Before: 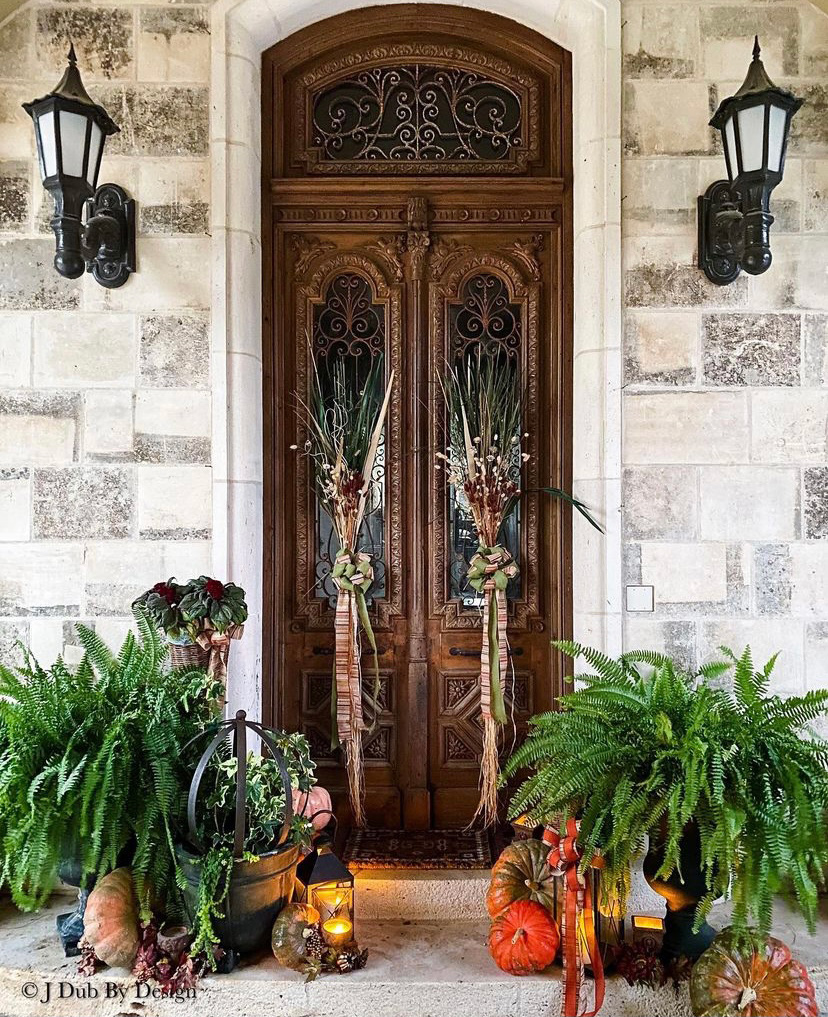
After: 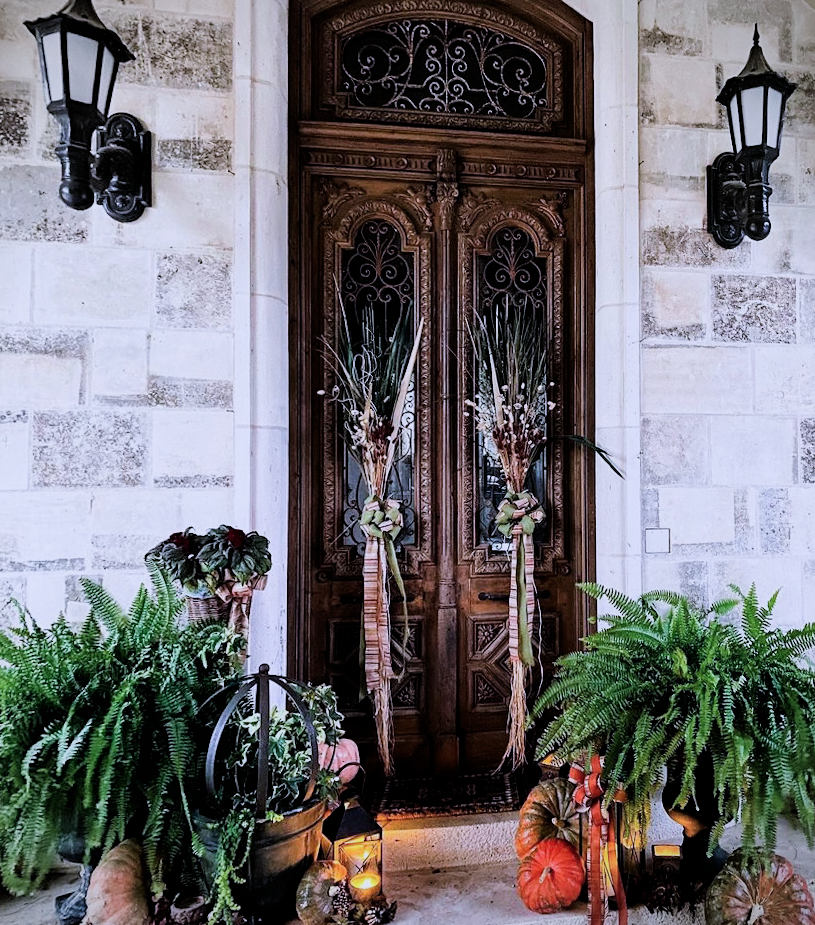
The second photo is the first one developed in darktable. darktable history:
bloom: size 9%, threshold 100%, strength 7%
vignetting: fall-off start 91.19%
rotate and perspective: rotation -0.013°, lens shift (vertical) -0.027, lens shift (horizontal) 0.178, crop left 0.016, crop right 0.989, crop top 0.082, crop bottom 0.918
filmic rgb: black relative exposure -5 EV, white relative exposure 3.5 EV, hardness 3.19, contrast 1.2, highlights saturation mix -30%
color calibration: illuminant as shot in camera, x 0.379, y 0.396, temperature 4138.76 K
